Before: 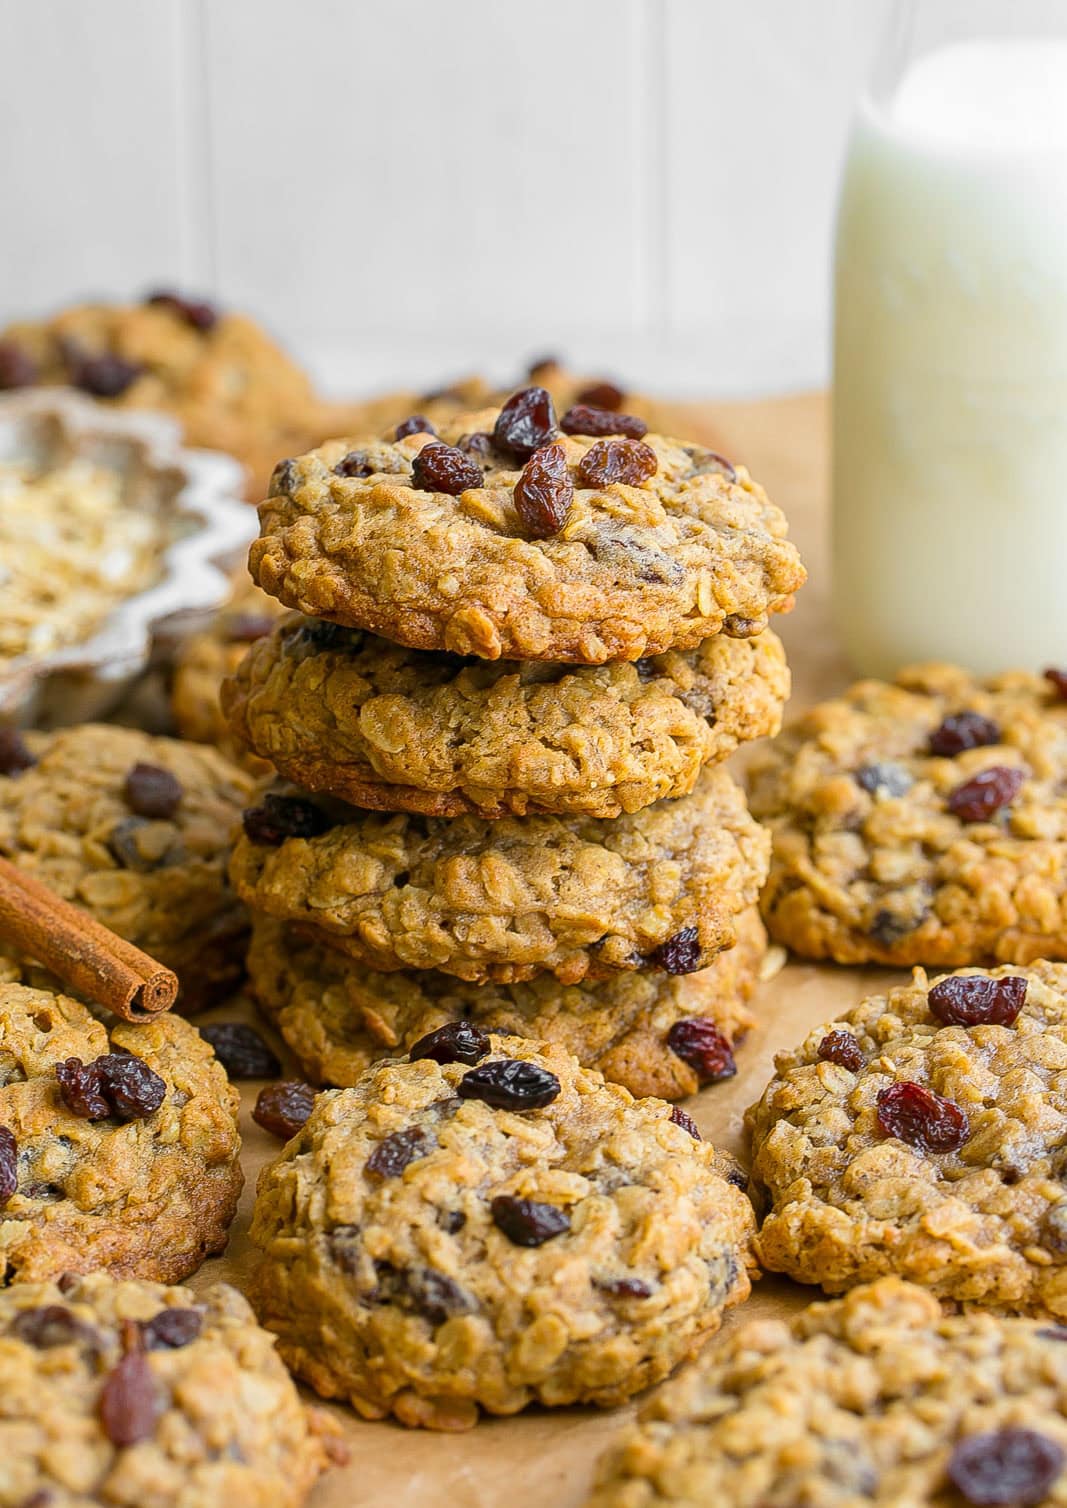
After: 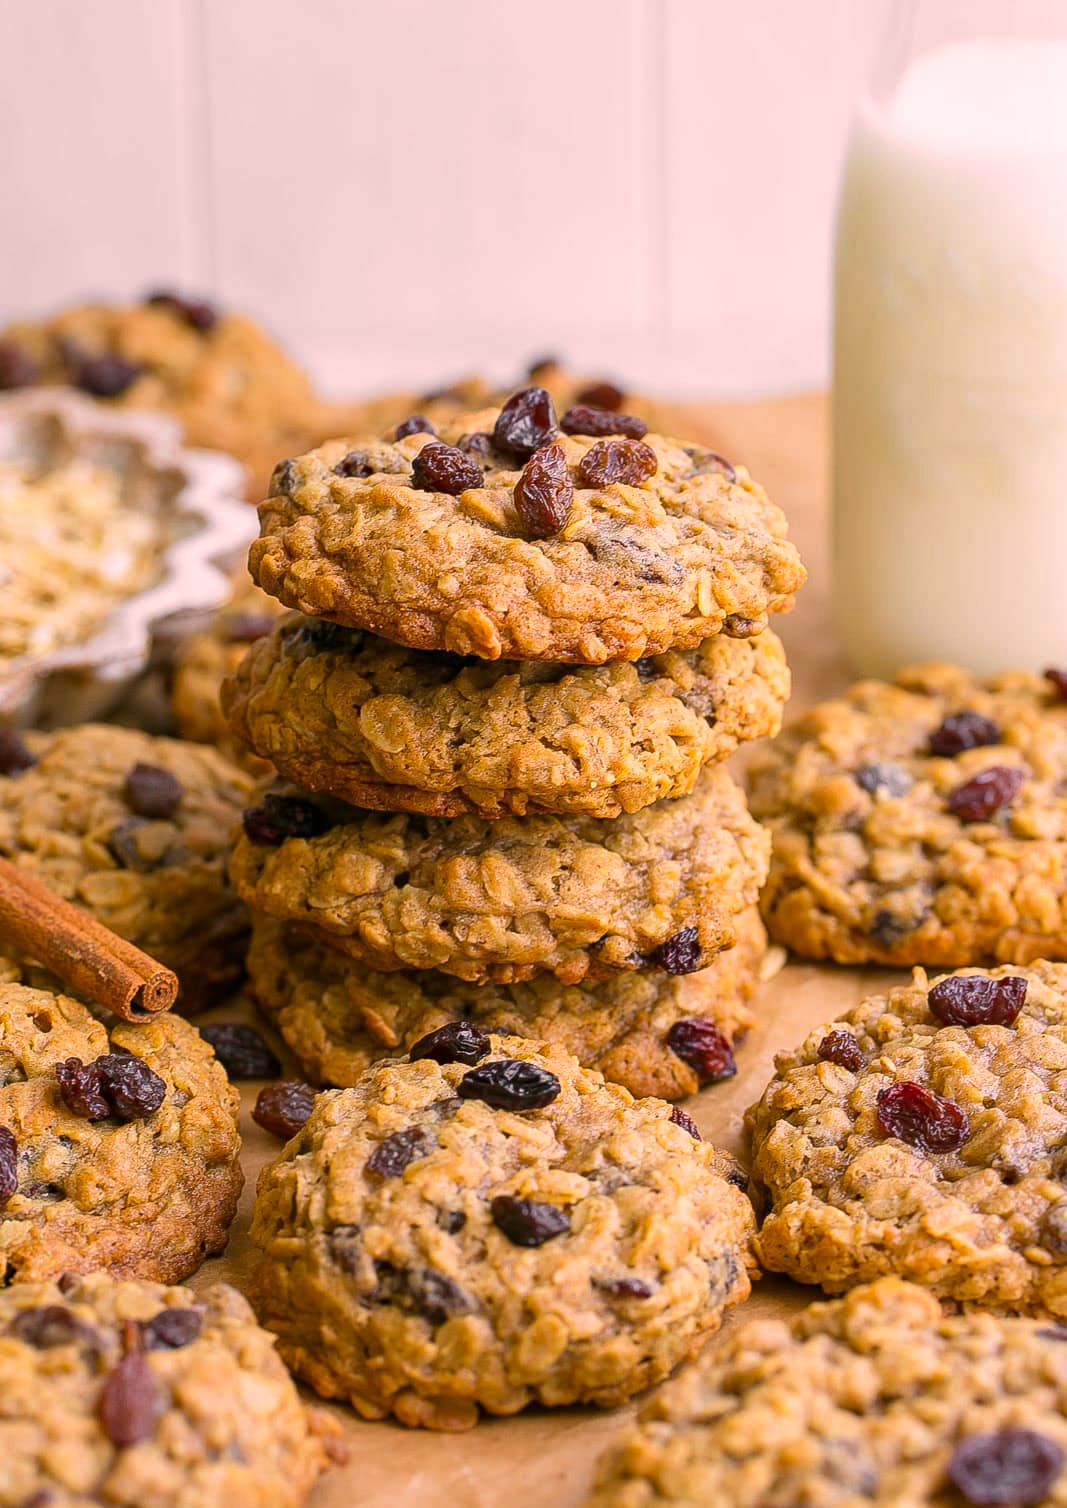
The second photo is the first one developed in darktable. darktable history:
color correction: highlights a* 14.52, highlights b* 4.84
